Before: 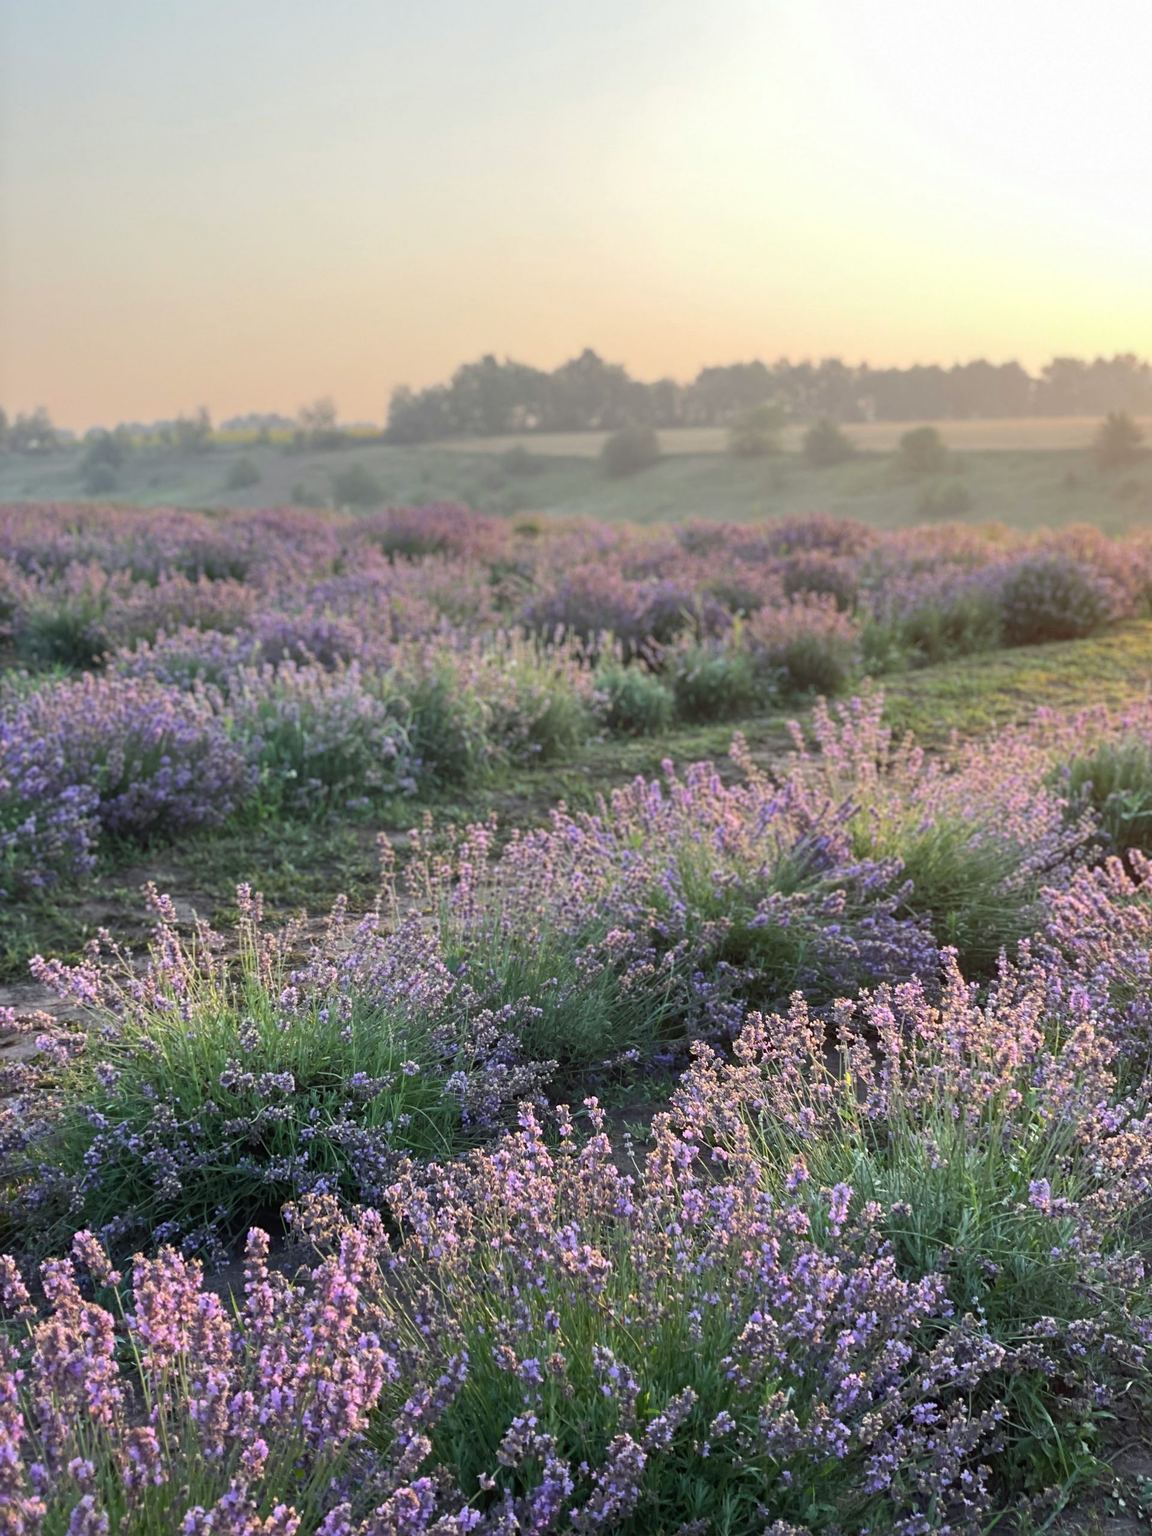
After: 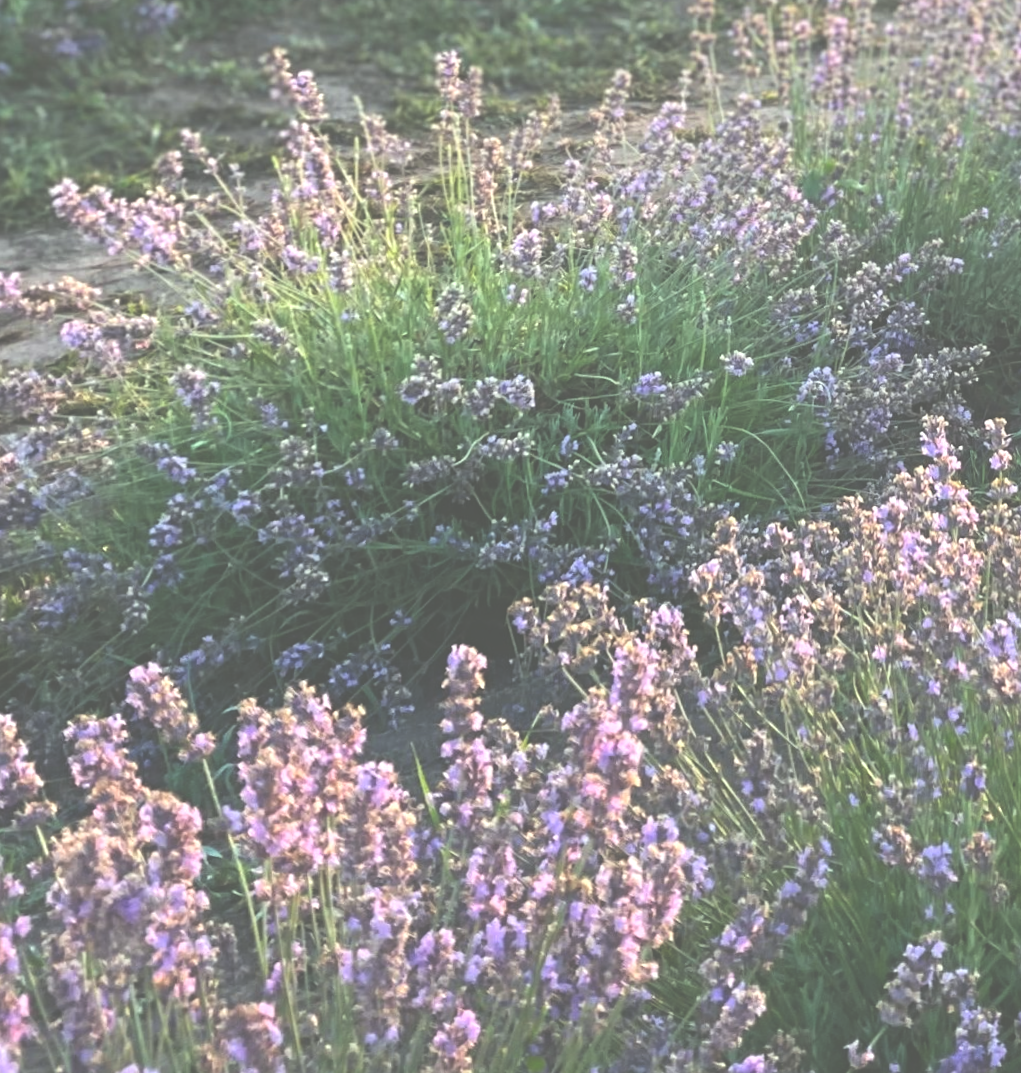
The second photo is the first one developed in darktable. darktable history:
rotate and perspective: rotation 0.679°, lens shift (horizontal) 0.136, crop left 0.009, crop right 0.991, crop top 0.078, crop bottom 0.95
exposure: black level correction -0.071, exposure 0.5 EV, compensate highlight preservation false
crop and rotate: top 54.778%, right 46.61%, bottom 0.159%
color correction: highlights a* -4.73, highlights b* 5.06, saturation 0.97
